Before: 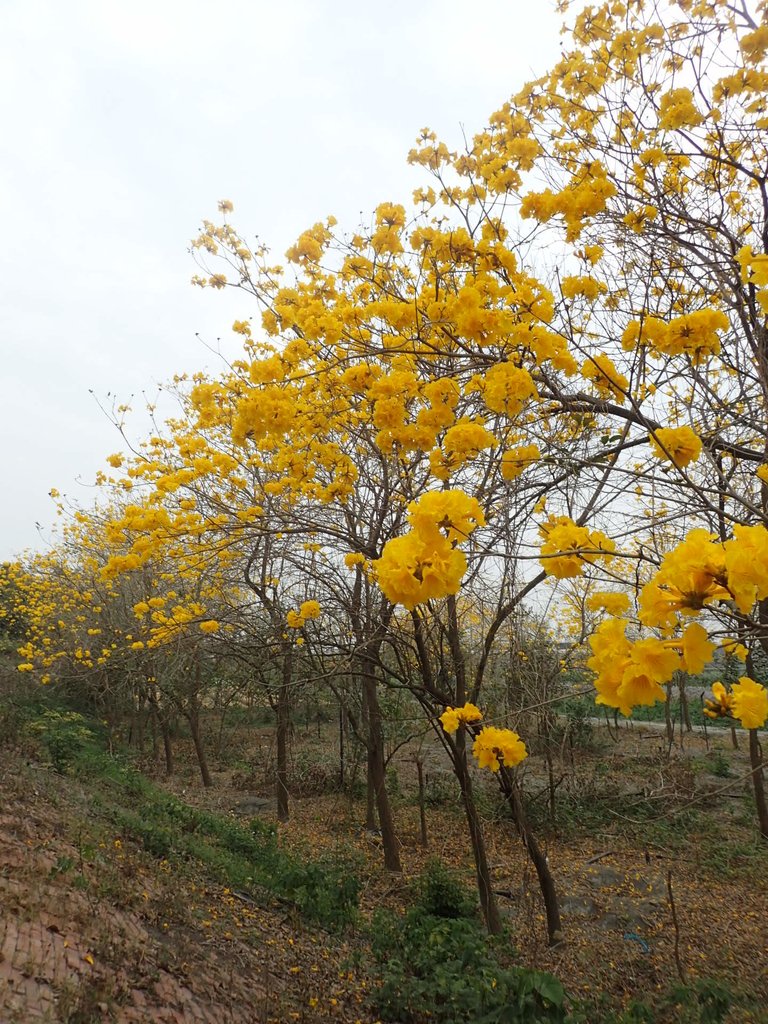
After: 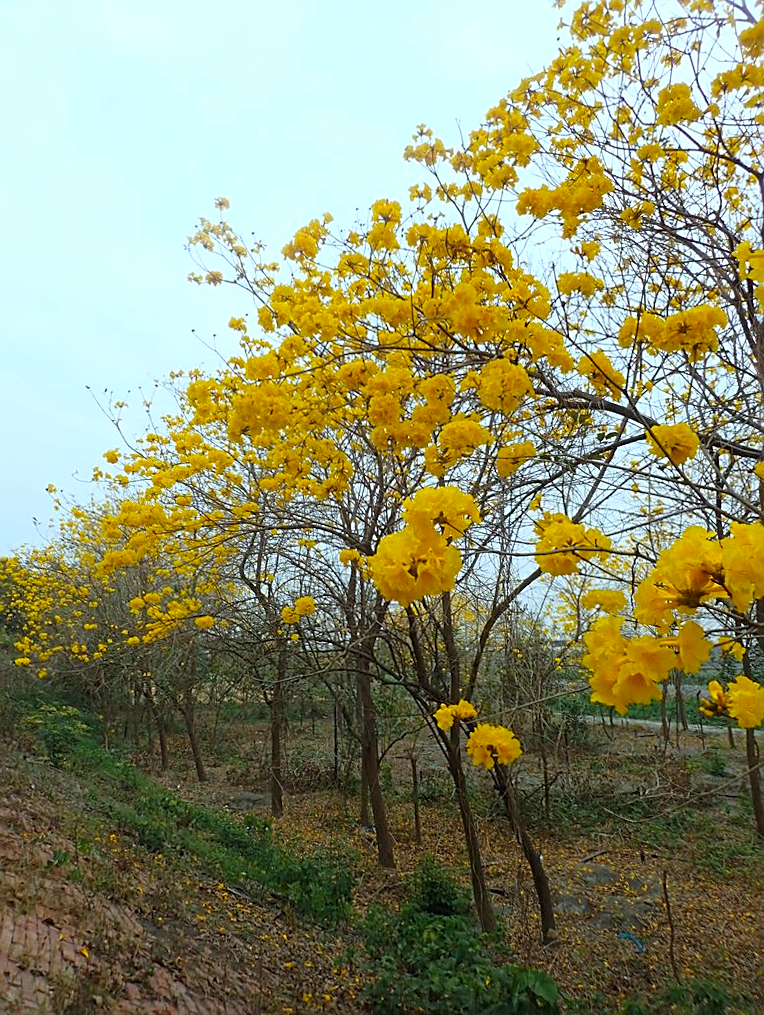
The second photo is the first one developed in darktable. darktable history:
color balance rgb: perceptual saturation grading › global saturation 25%, global vibrance 20%
sharpen: on, module defaults
rotate and perspective: rotation 0.192°, lens shift (horizontal) -0.015, crop left 0.005, crop right 0.996, crop top 0.006, crop bottom 0.99
color calibration: illuminant Planckian (black body), x 0.368, y 0.361, temperature 4275.92 K
